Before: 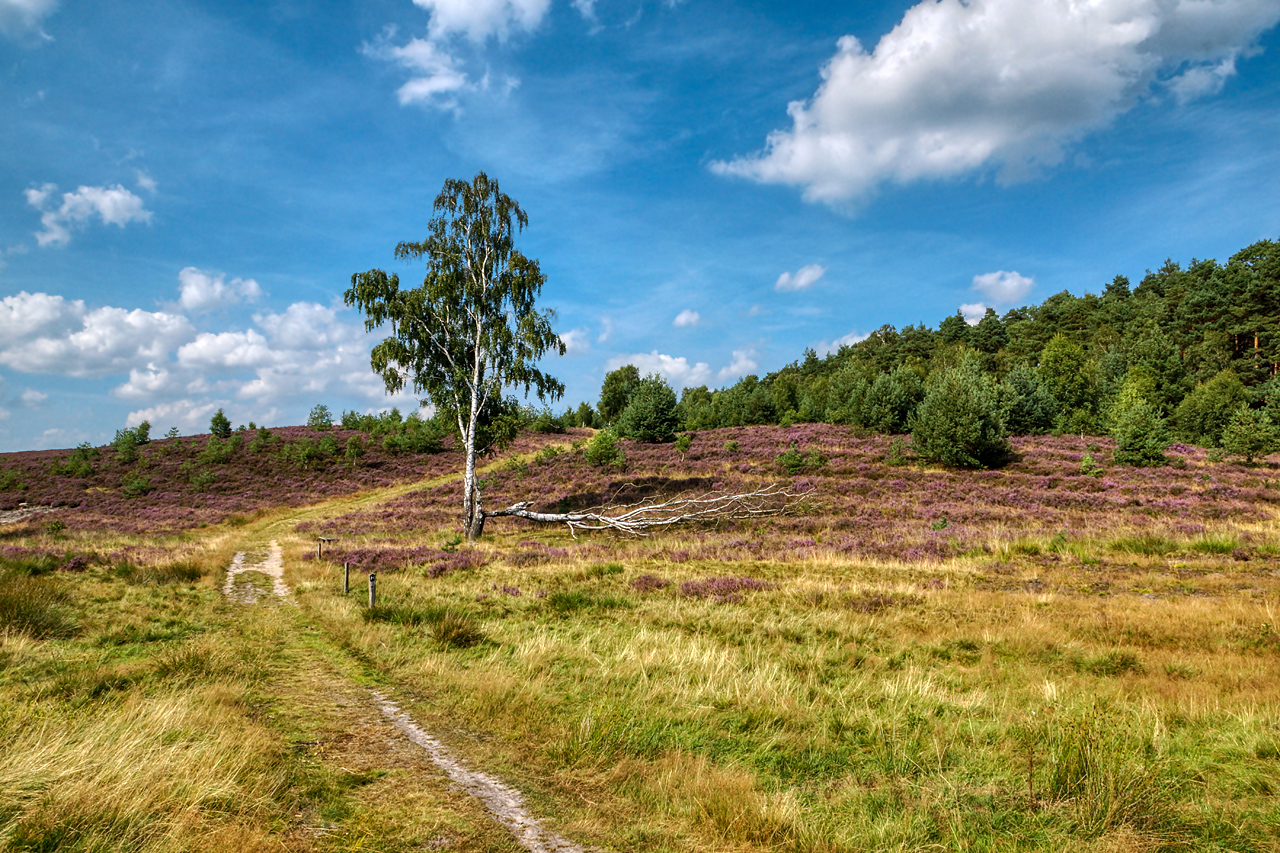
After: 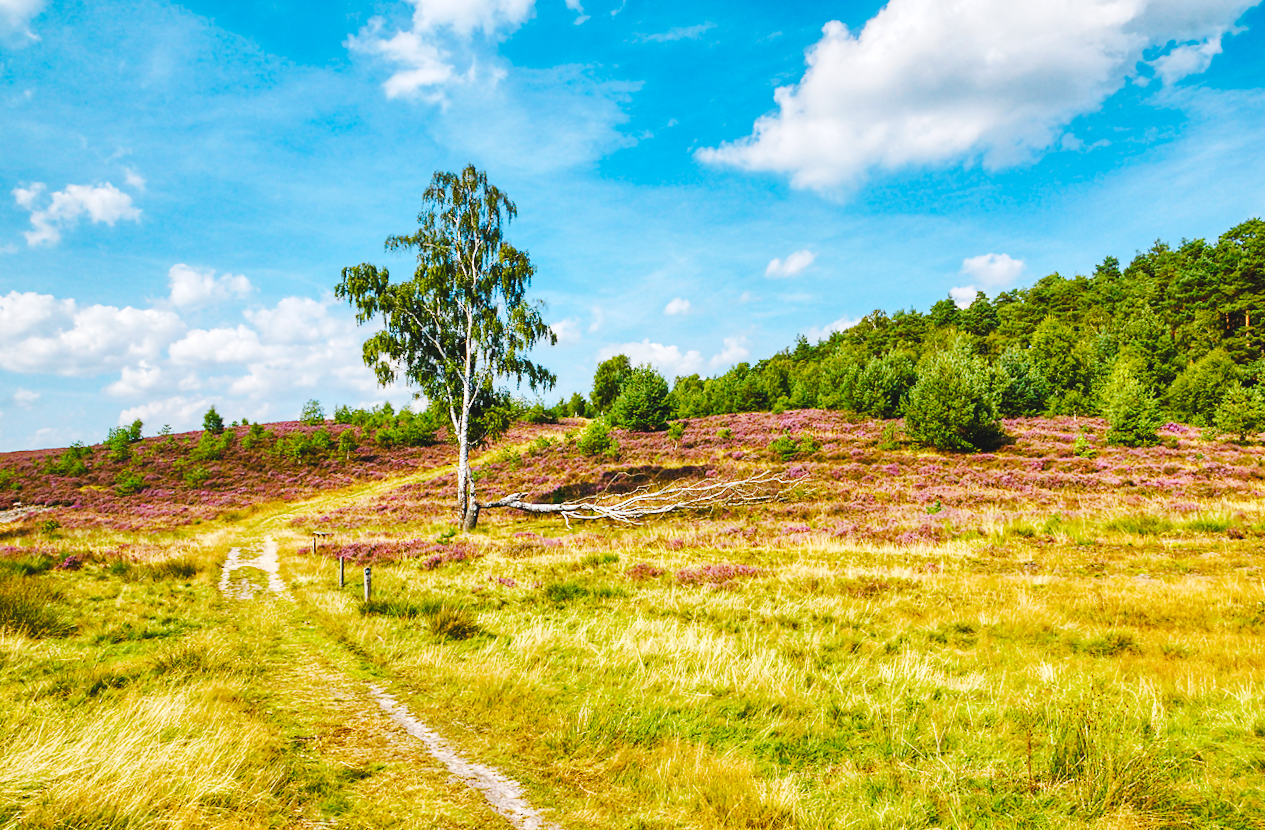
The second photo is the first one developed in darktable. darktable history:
color balance rgb: perceptual saturation grading › global saturation 35%, perceptual saturation grading › highlights -25%, perceptual saturation grading › shadows 50%
base curve: curves: ch0 [(0, 0.007) (0.028, 0.063) (0.121, 0.311) (0.46, 0.743) (0.859, 0.957) (1, 1)], preserve colors none
rotate and perspective: rotation -1°, crop left 0.011, crop right 0.989, crop top 0.025, crop bottom 0.975
